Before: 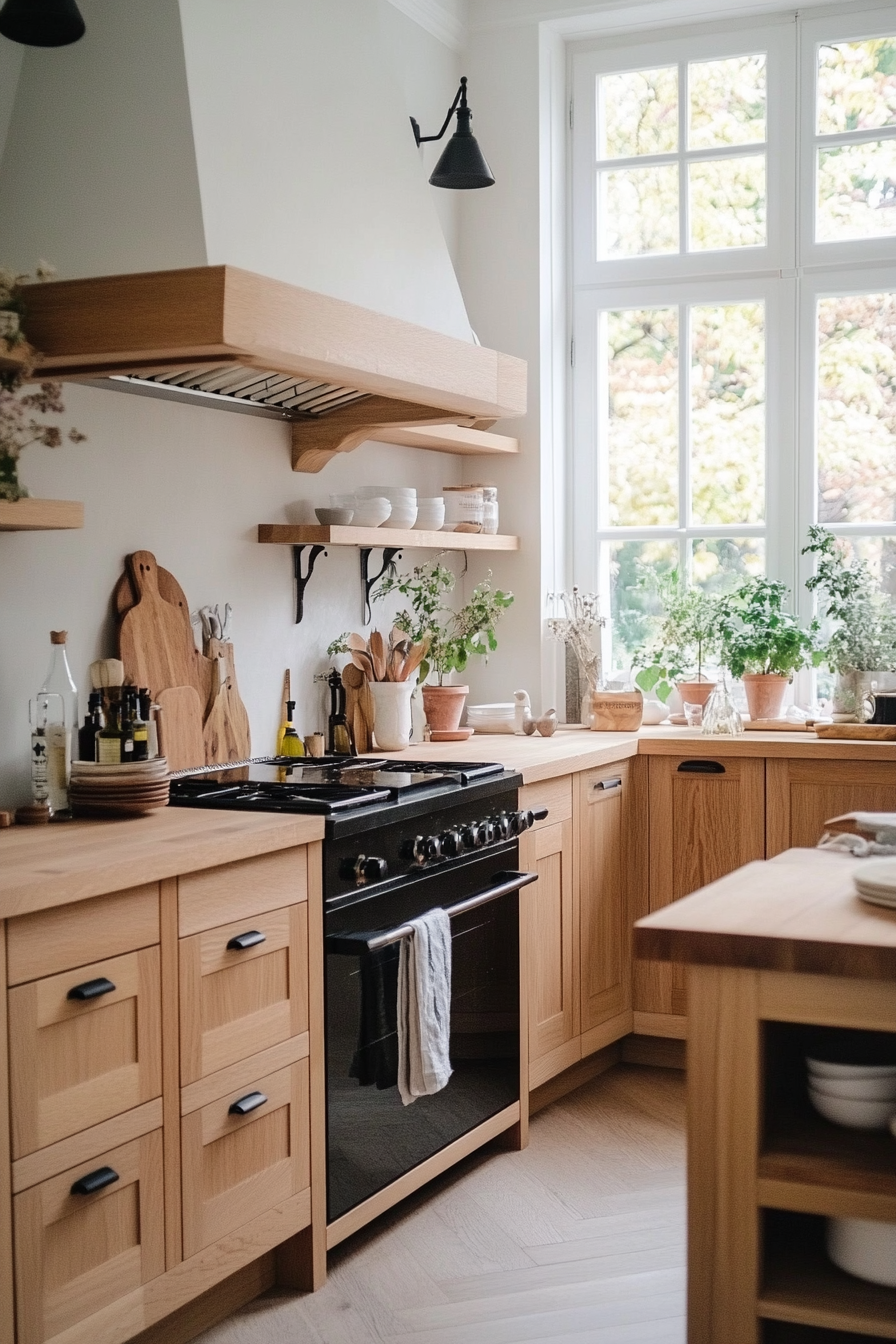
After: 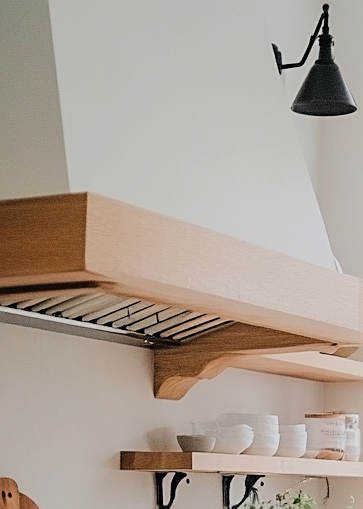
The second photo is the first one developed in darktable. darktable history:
crop: left 15.452%, top 5.459%, right 43.956%, bottom 56.62%
contrast brightness saturation: brightness 0.09, saturation 0.19
filmic rgb: black relative exposure -7.65 EV, white relative exposure 4.56 EV, hardness 3.61
sharpen: on, module defaults
